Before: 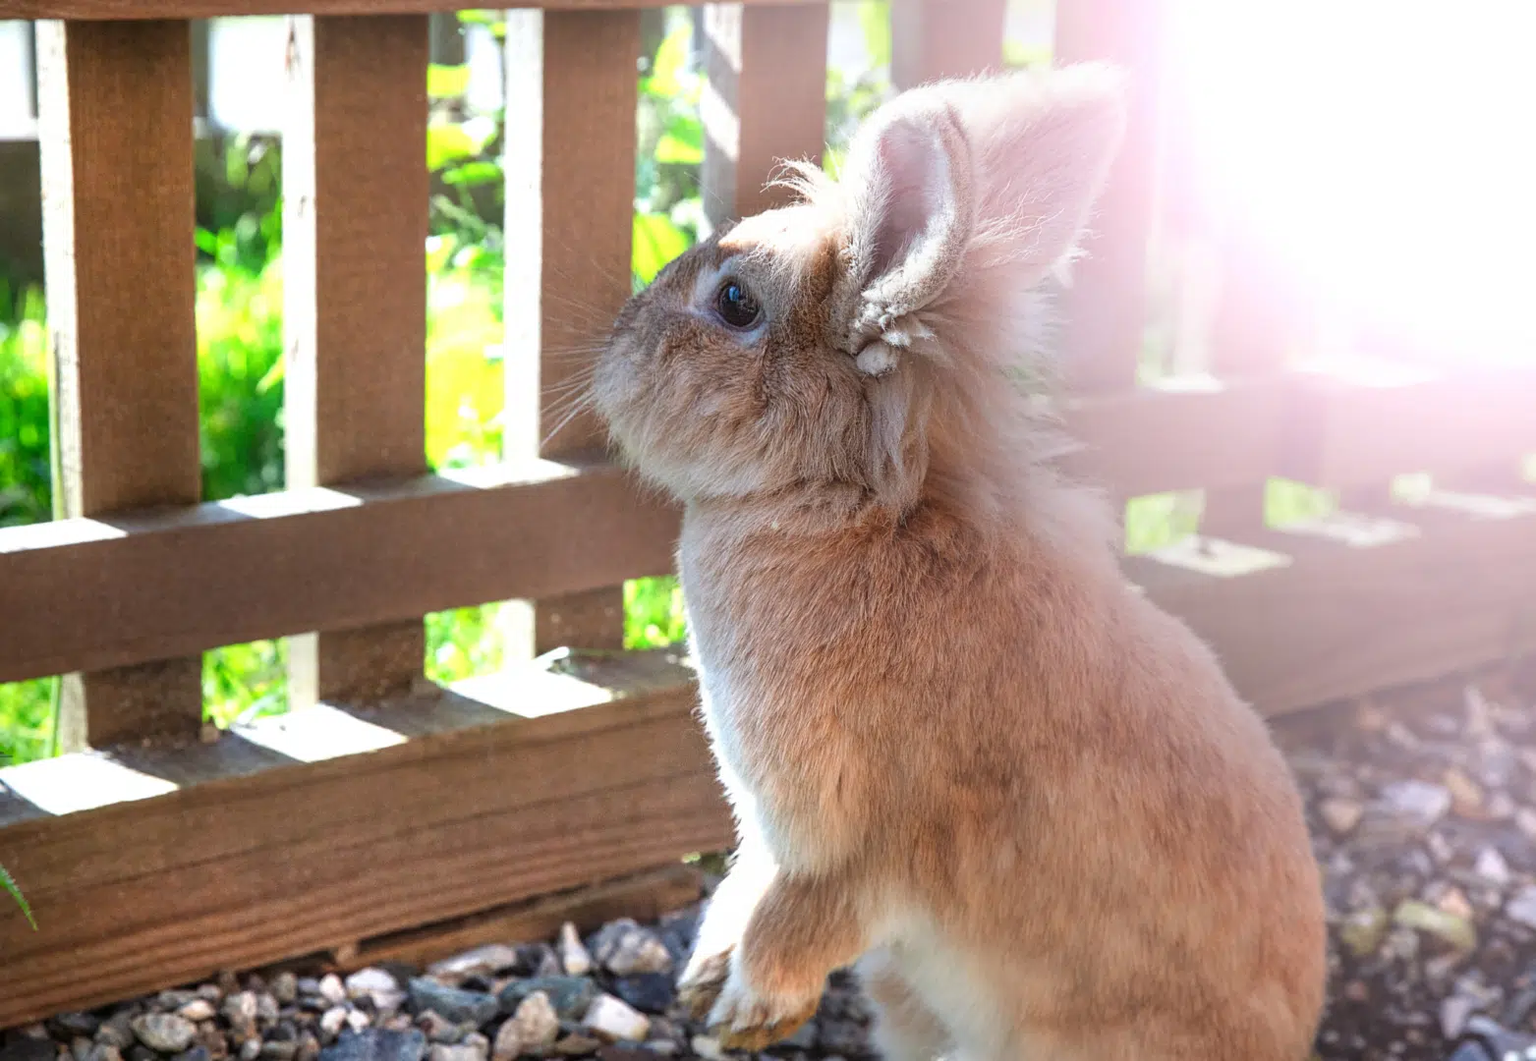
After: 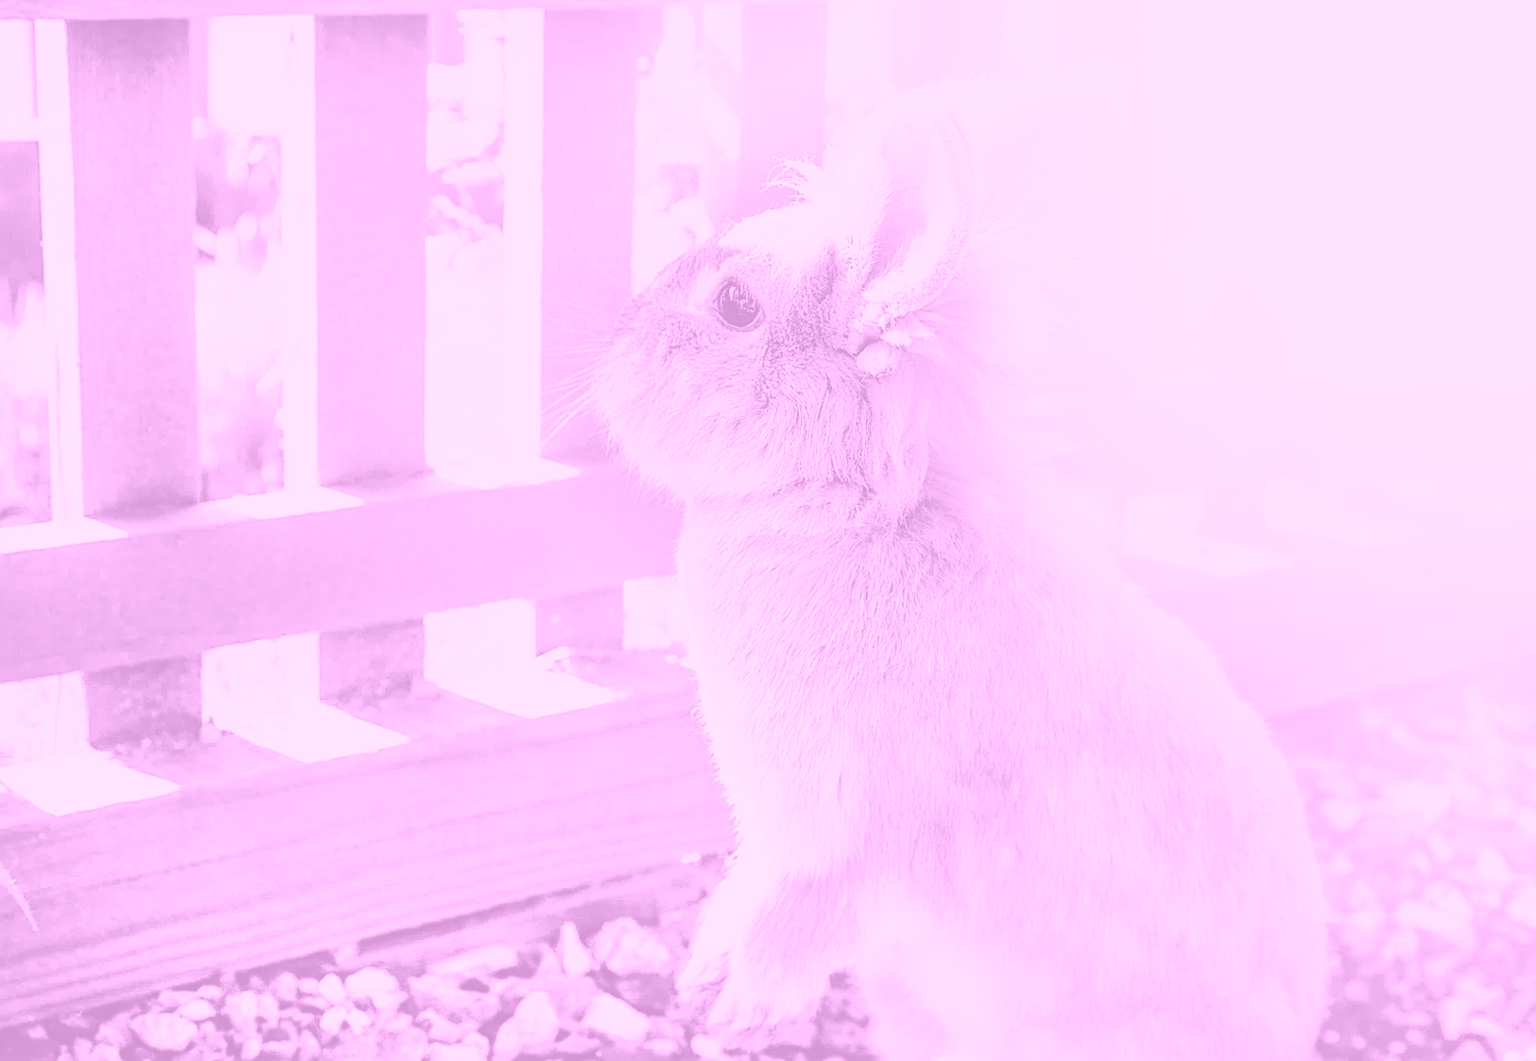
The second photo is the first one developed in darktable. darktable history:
shadows and highlights: on, module defaults
base curve: curves: ch0 [(0, 0) (0.028, 0.03) (0.121, 0.232) (0.46, 0.748) (0.859, 0.968) (1, 1)], preserve colors none
sharpen: on, module defaults
colorize: hue 331.2°, saturation 75%, source mix 30.28%, lightness 70.52%, version 1
tone curve: curves: ch0 [(0, 0.023) (0.132, 0.075) (0.256, 0.2) (0.454, 0.495) (0.708, 0.78) (0.844, 0.896) (1, 0.98)]; ch1 [(0, 0) (0.37, 0.308) (0.478, 0.46) (0.499, 0.5) (0.513, 0.508) (0.526, 0.533) (0.59, 0.612) (0.764, 0.804) (1, 1)]; ch2 [(0, 0) (0.312, 0.313) (0.461, 0.454) (0.48, 0.477) (0.503, 0.5) (0.526, 0.54) (0.564, 0.595) (0.631, 0.676) (0.713, 0.767) (0.985, 0.966)], color space Lab, independent channels
